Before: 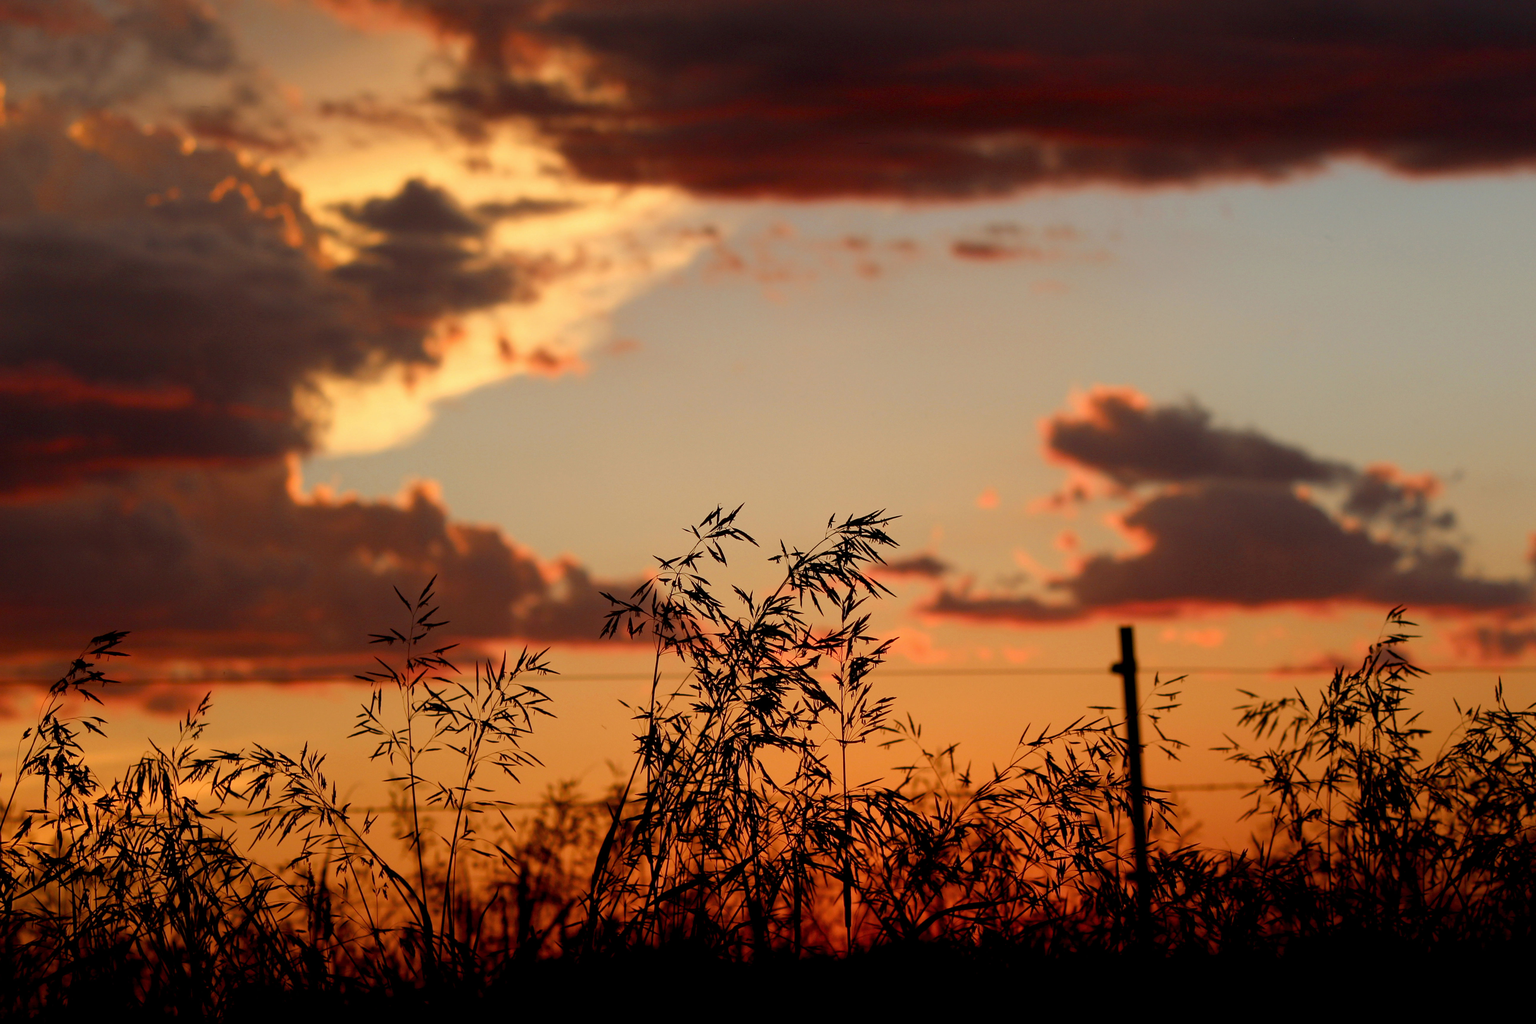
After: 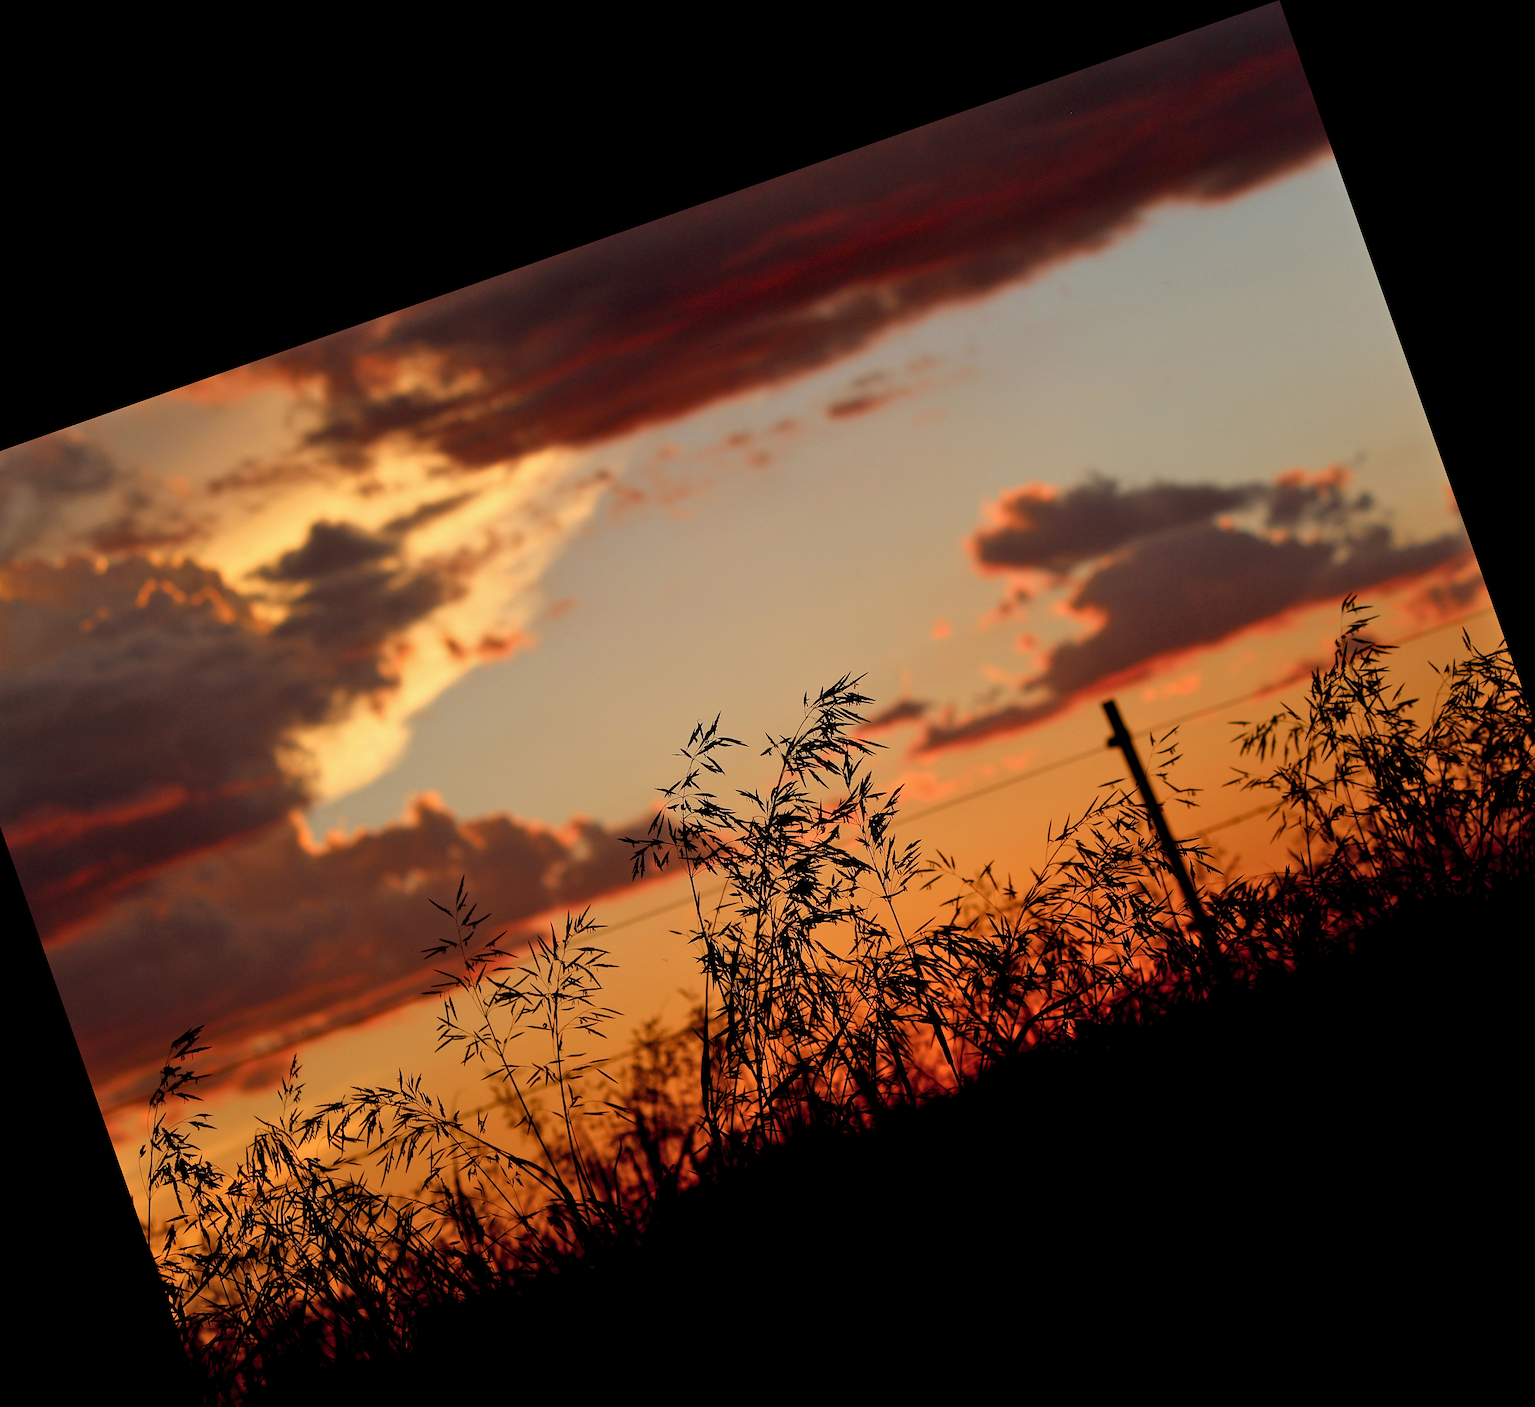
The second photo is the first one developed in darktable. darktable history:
crop and rotate: angle 19.43°, left 6.812%, right 4.125%, bottom 1.087%
sharpen: on, module defaults
shadows and highlights: shadows 37.27, highlights -28.18, soften with gaussian
